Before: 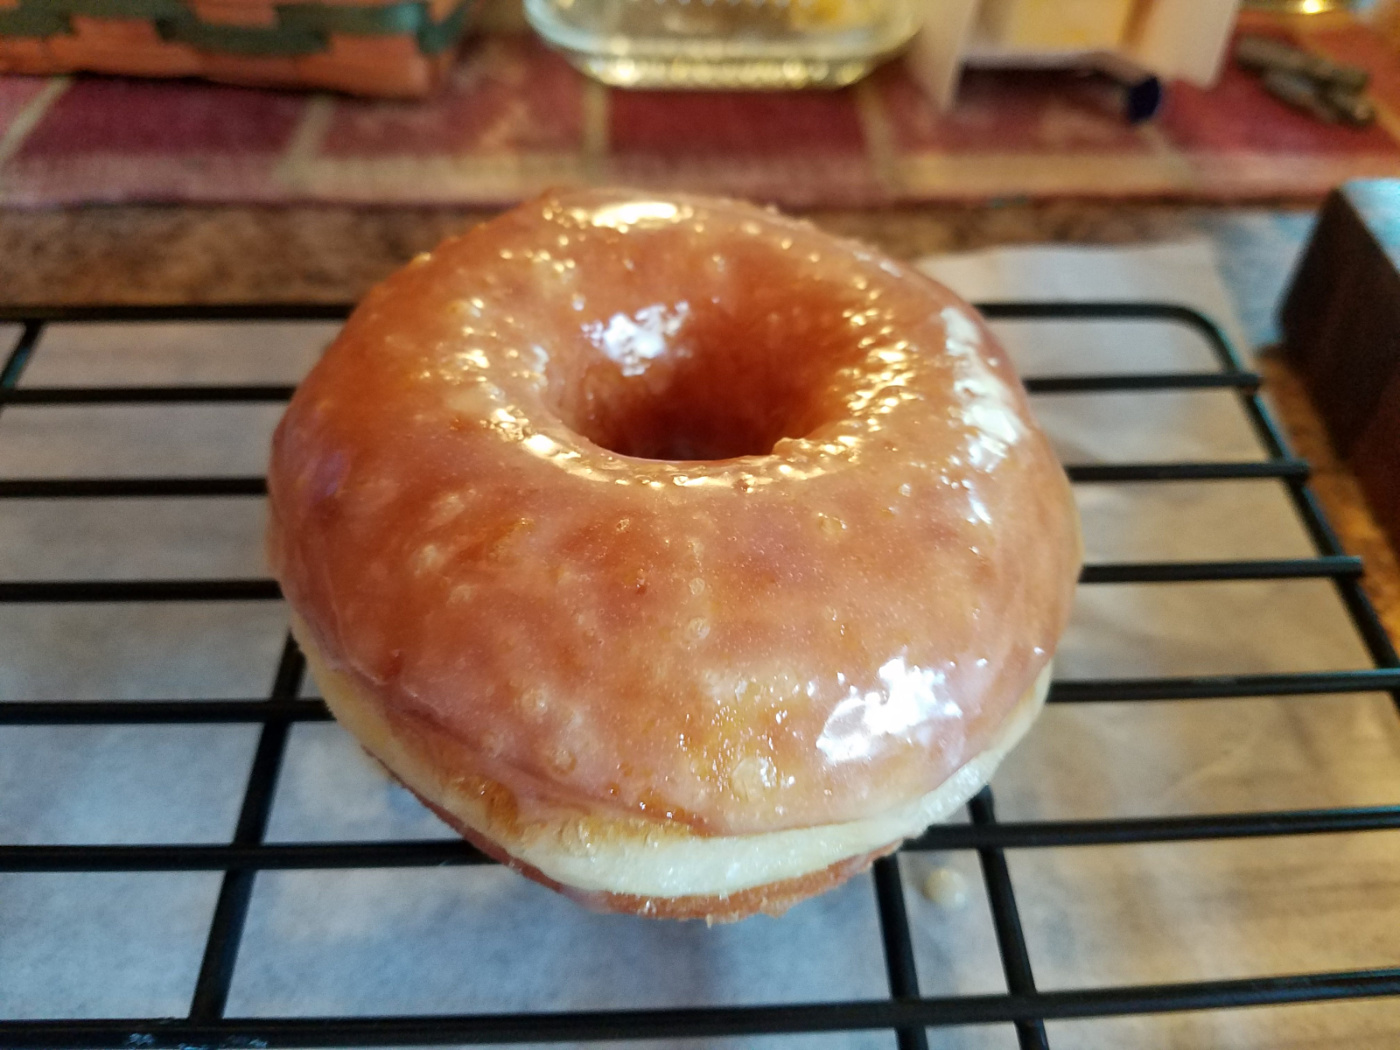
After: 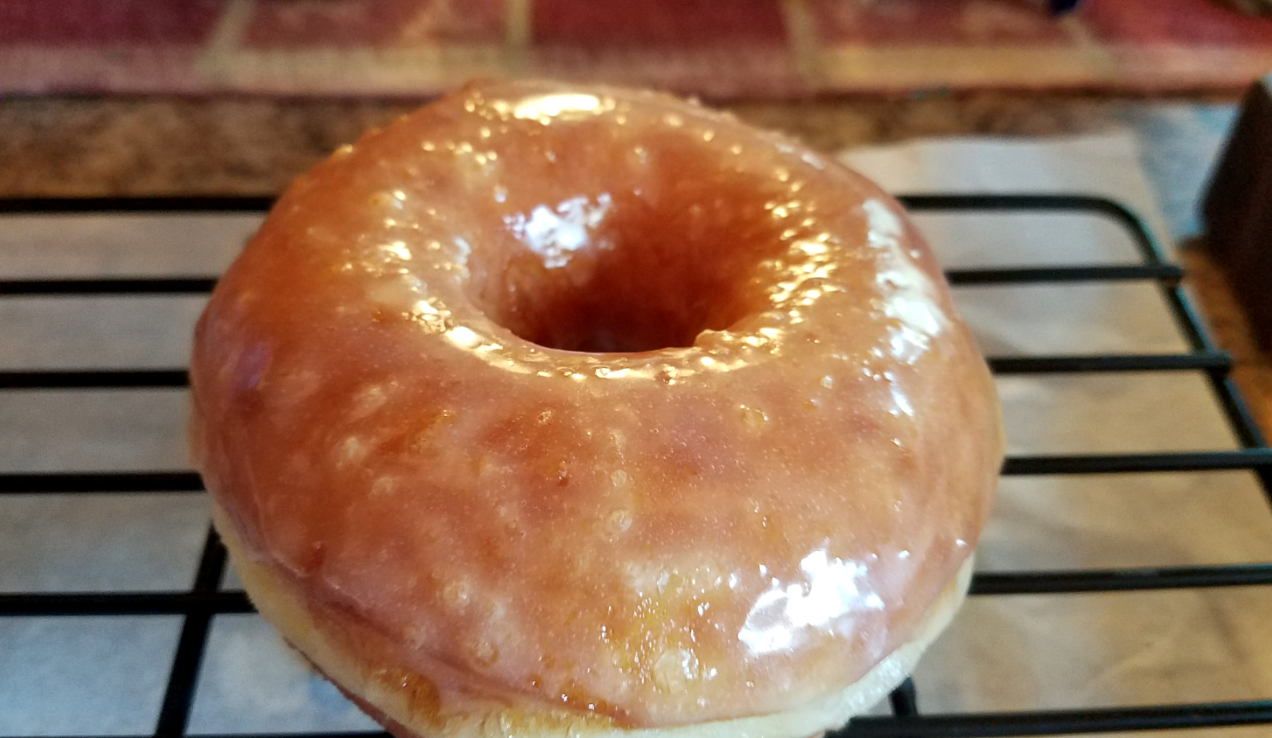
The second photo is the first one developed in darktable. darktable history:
crop: left 5.596%, top 10.314%, right 3.534%, bottom 19.395%
contrast equalizer: octaves 7, y [[0.6 ×6], [0.55 ×6], [0 ×6], [0 ×6], [0 ×6]], mix 0.15
